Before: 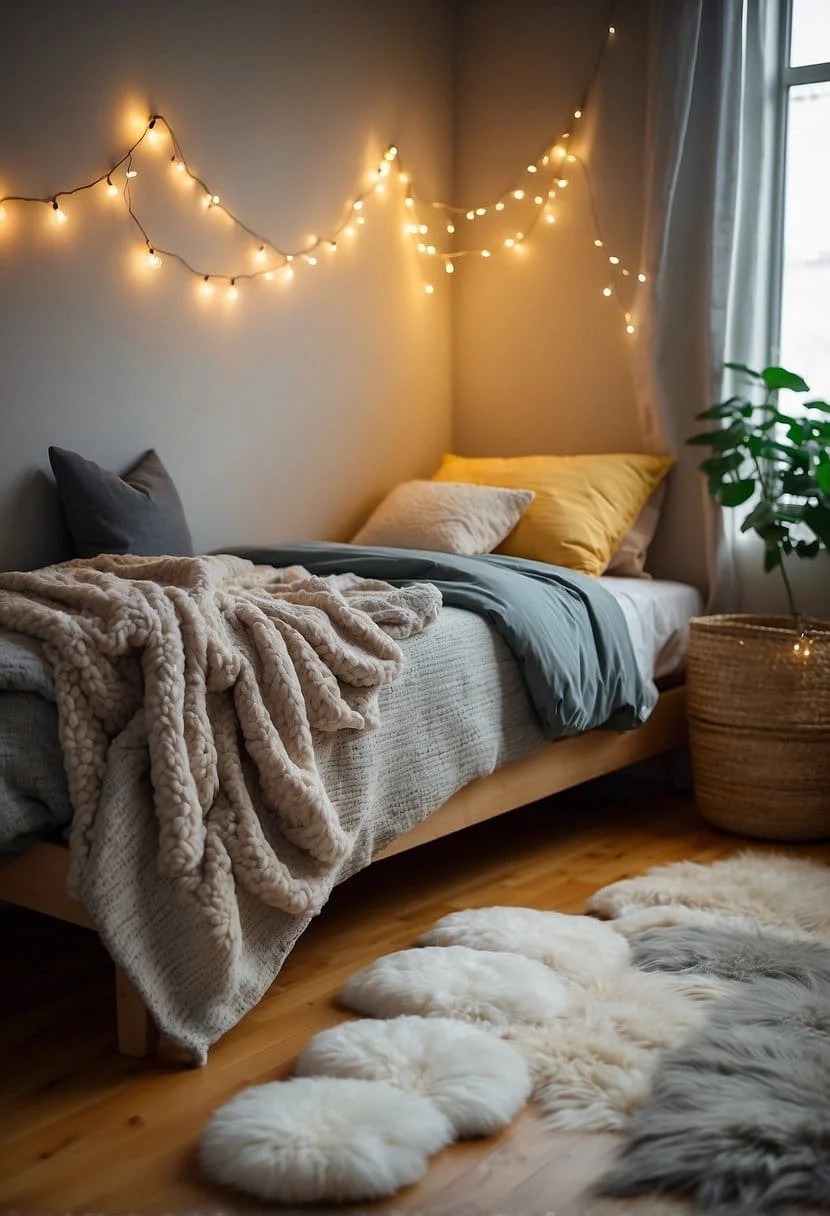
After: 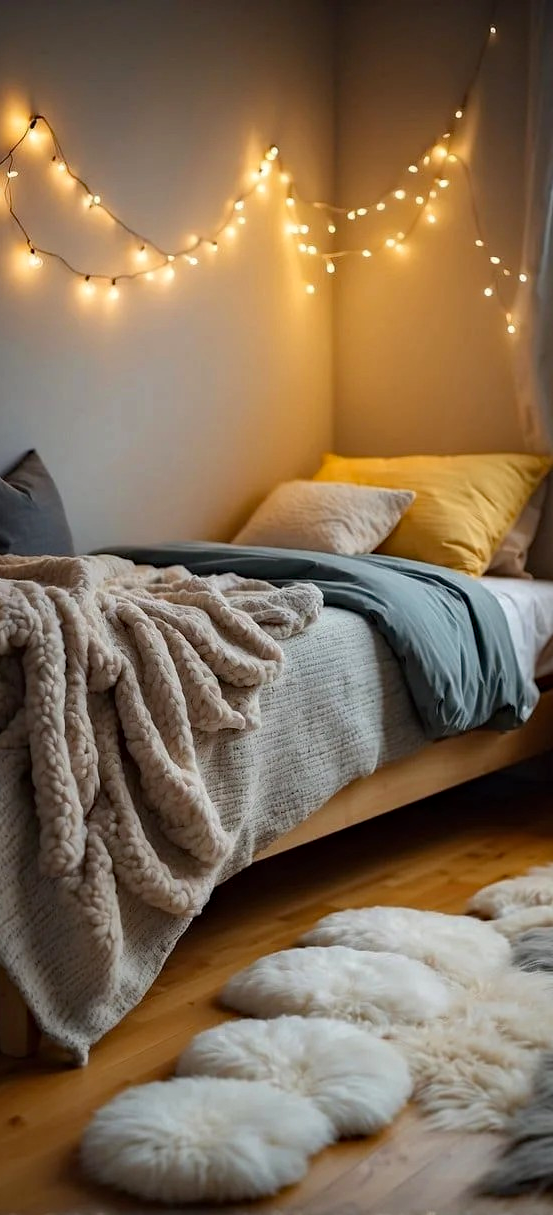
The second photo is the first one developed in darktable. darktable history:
haze removal: compatibility mode true, adaptive false
crop and rotate: left 14.385%, right 18.948%
rotate and perspective: automatic cropping original format, crop left 0, crop top 0
